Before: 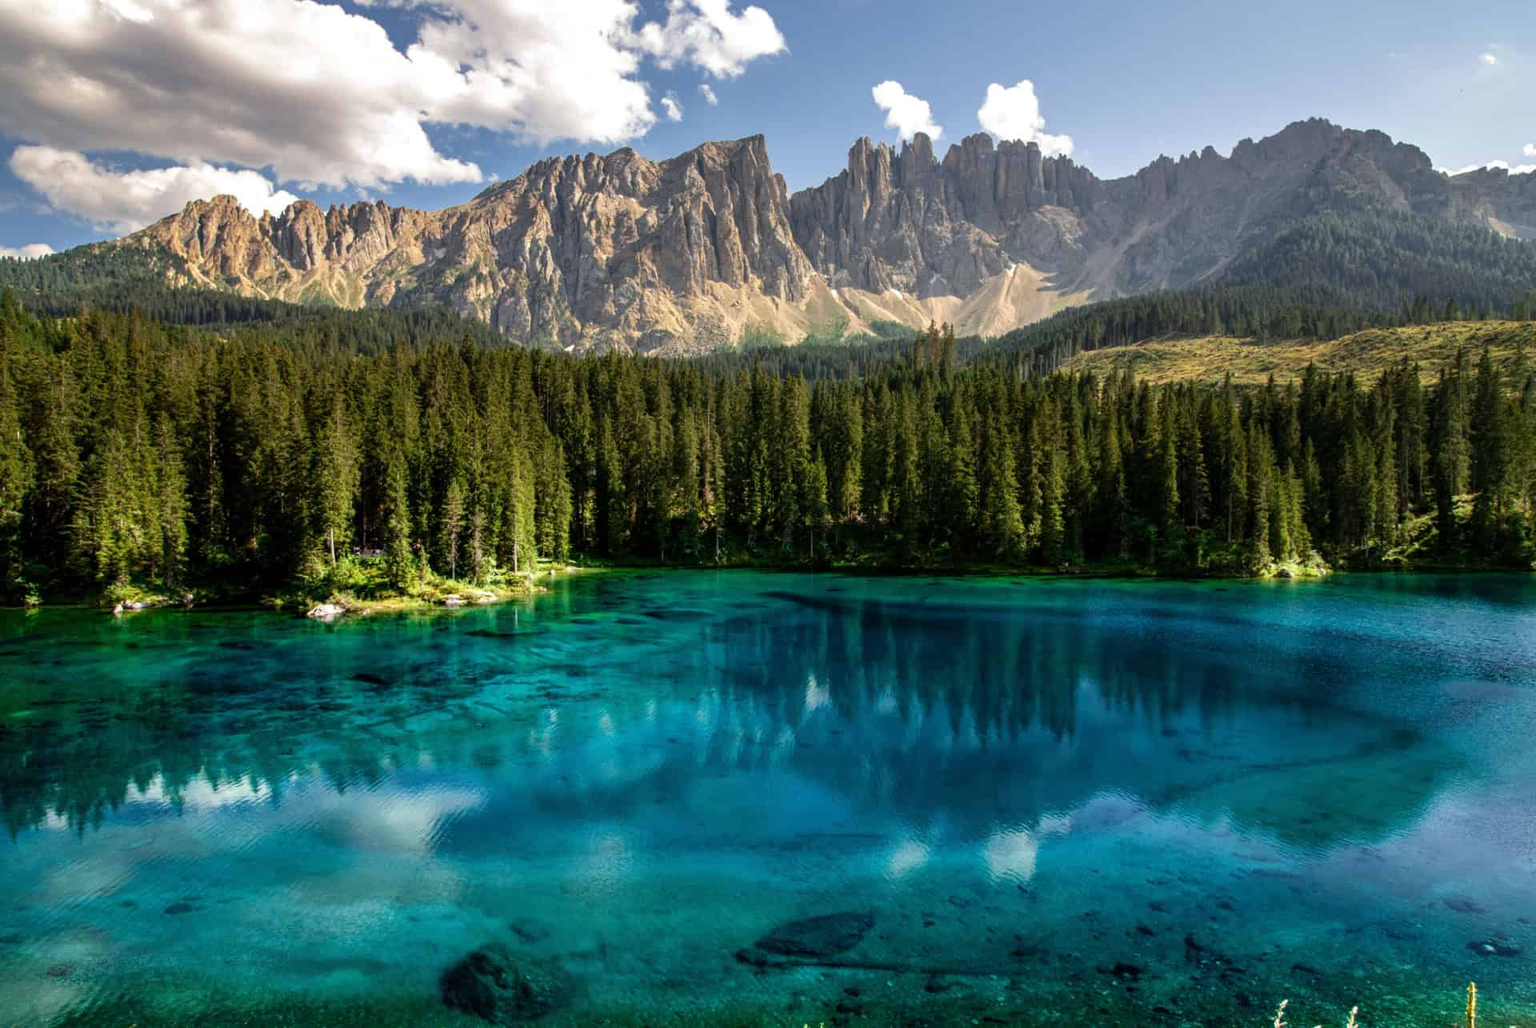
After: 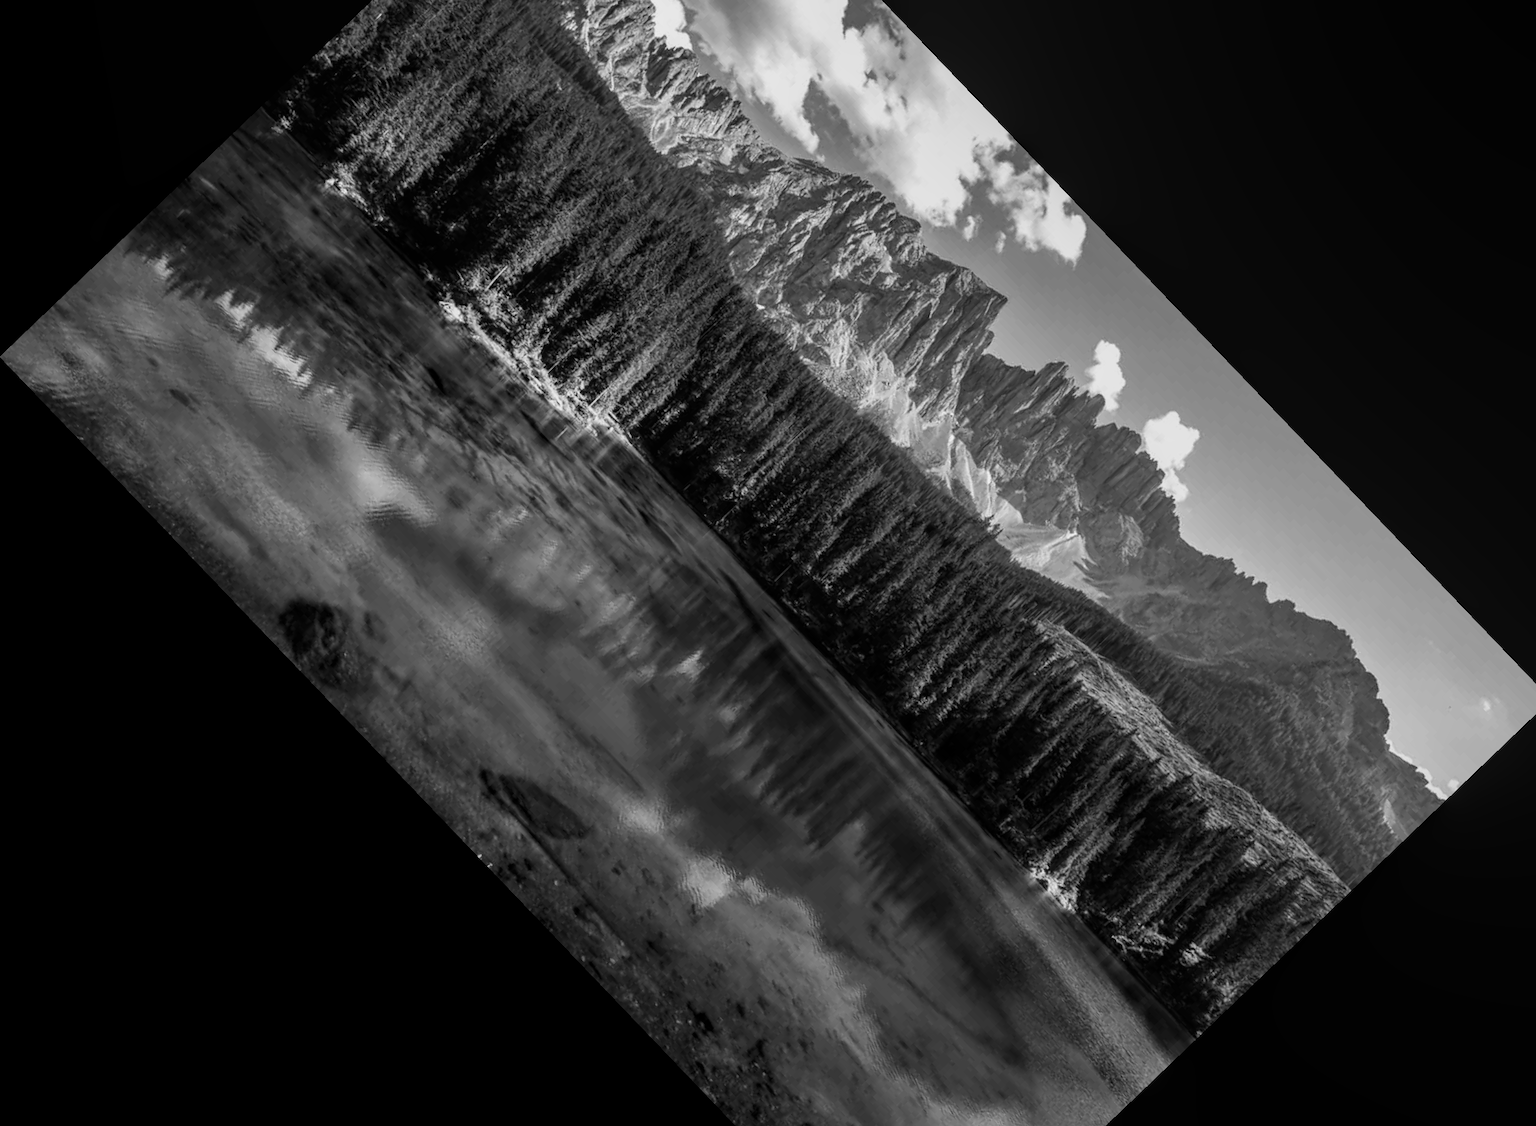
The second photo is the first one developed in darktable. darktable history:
crop and rotate: angle -46.26°, top 16.234%, right 0.912%, bottom 11.704%
contrast brightness saturation: contrast 0.13, brightness -0.05, saturation 0.16
monochrome: a 73.58, b 64.21
local contrast: detail 110%
